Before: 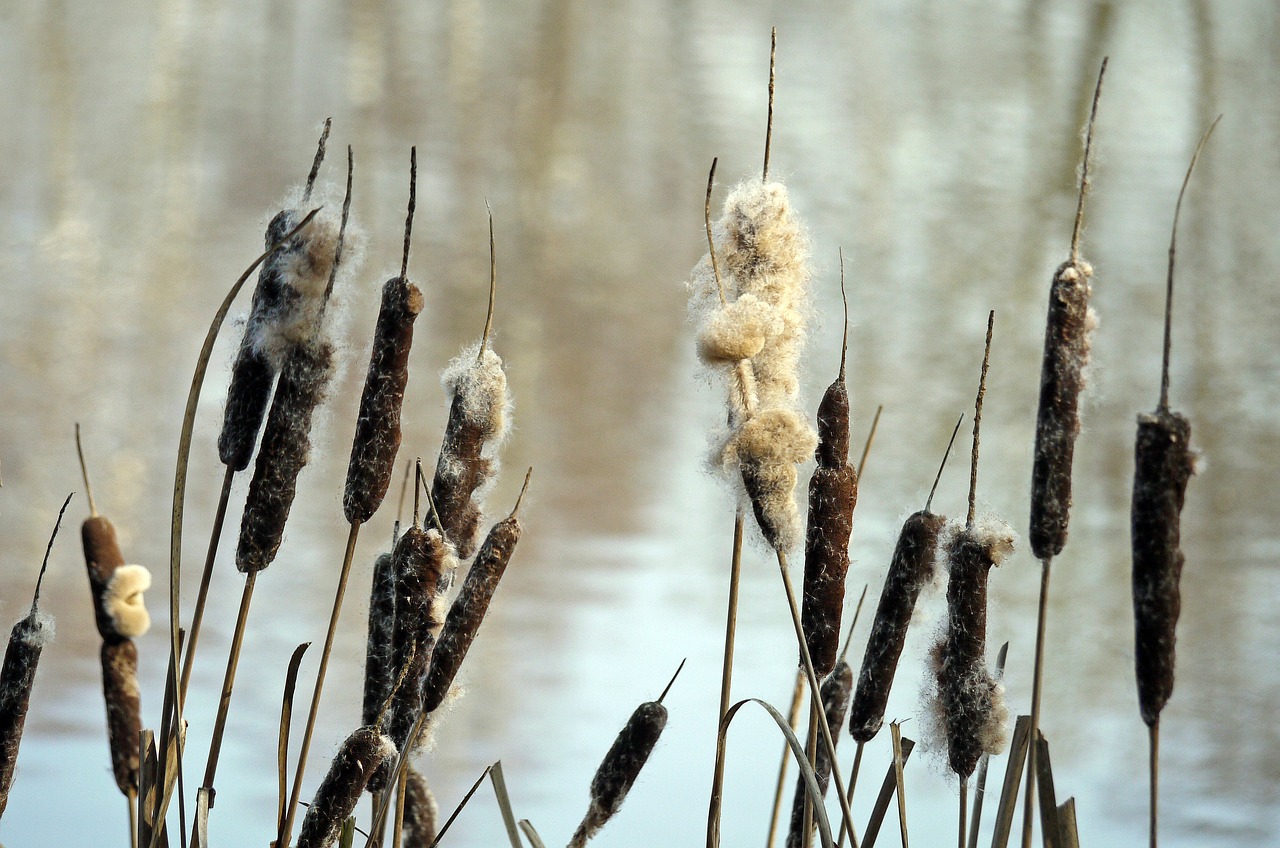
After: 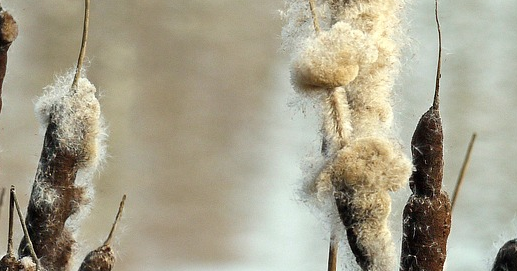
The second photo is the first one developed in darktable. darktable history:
crop: left 31.751%, top 32.172%, right 27.8%, bottom 35.83%
contrast brightness saturation: saturation -0.05
